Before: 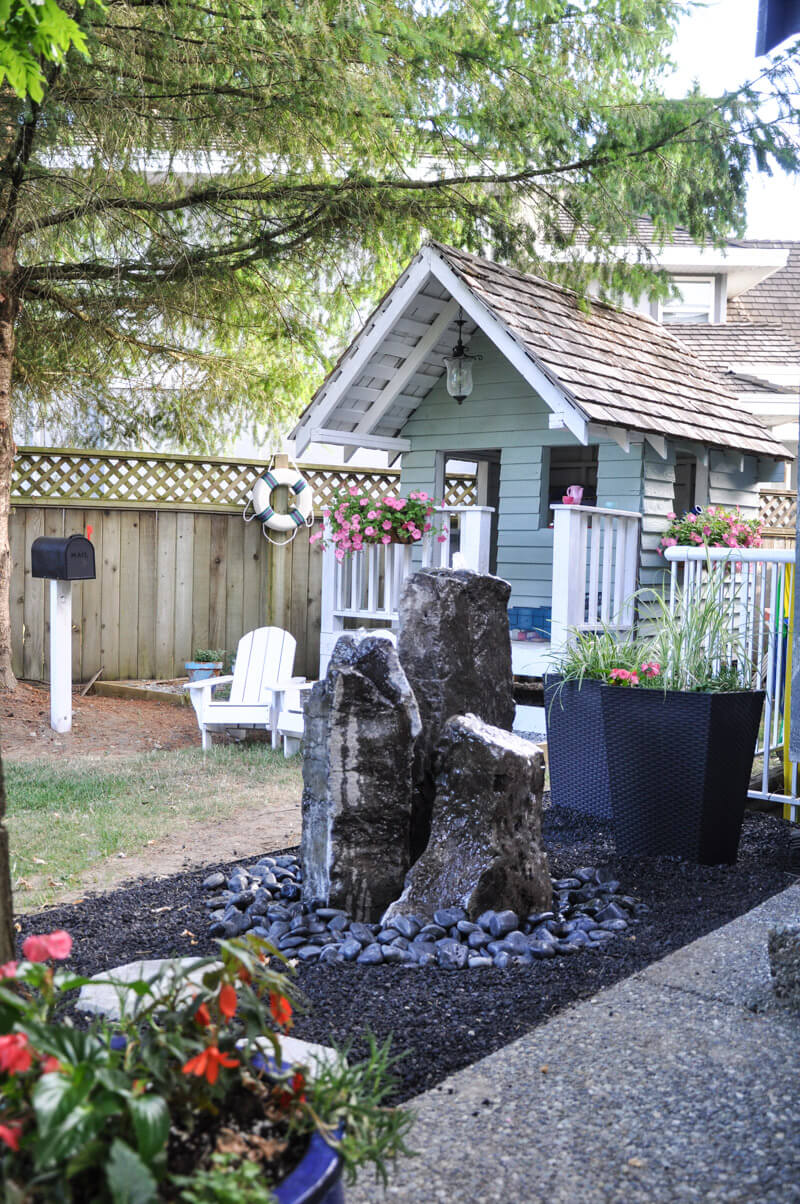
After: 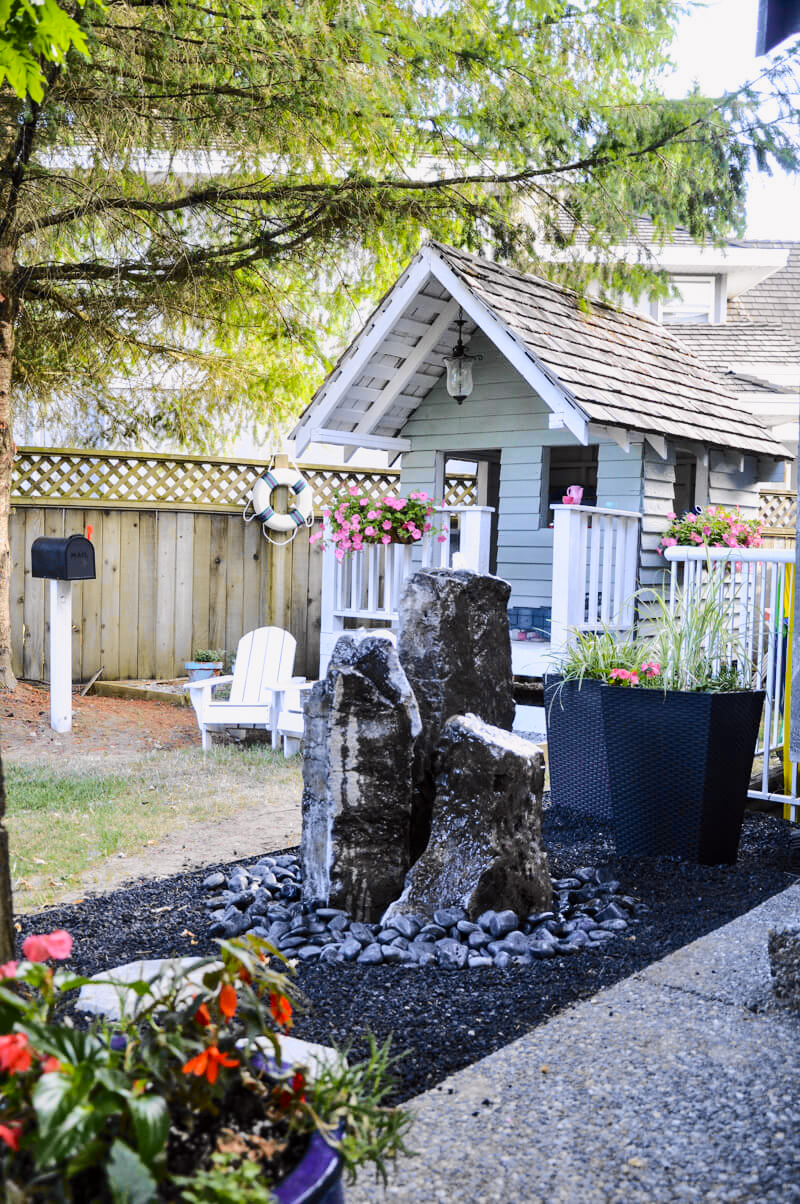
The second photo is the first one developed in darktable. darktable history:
tone curve: curves: ch0 [(0.017, 0) (0.107, 0.071) (0.295, 0.264) (0.447, 0.507) (0.54, 0.618) (0.733, 0.791) (0.879, 0.898) (1, 0.97)]; ch1 [(0, 0) (0.393, 0.415) (0.447, 0.448) (0.485, 0.497) (0.523, 0.515) (0.544, 0.55) (0.59, 0.609) (0.686, 0.686) (1, 1)]; ch2 [(0, 0) (0.369, 0.388) (0.449, 0.431) (0.499, 0.5) (0.521, 0.505) (0.53, 0.538) (0.579, 0.601) (0.669, 0.733) (1, 1)], color space Lab, independent channels, preserve colors none
vibrance: vibrance 50%
